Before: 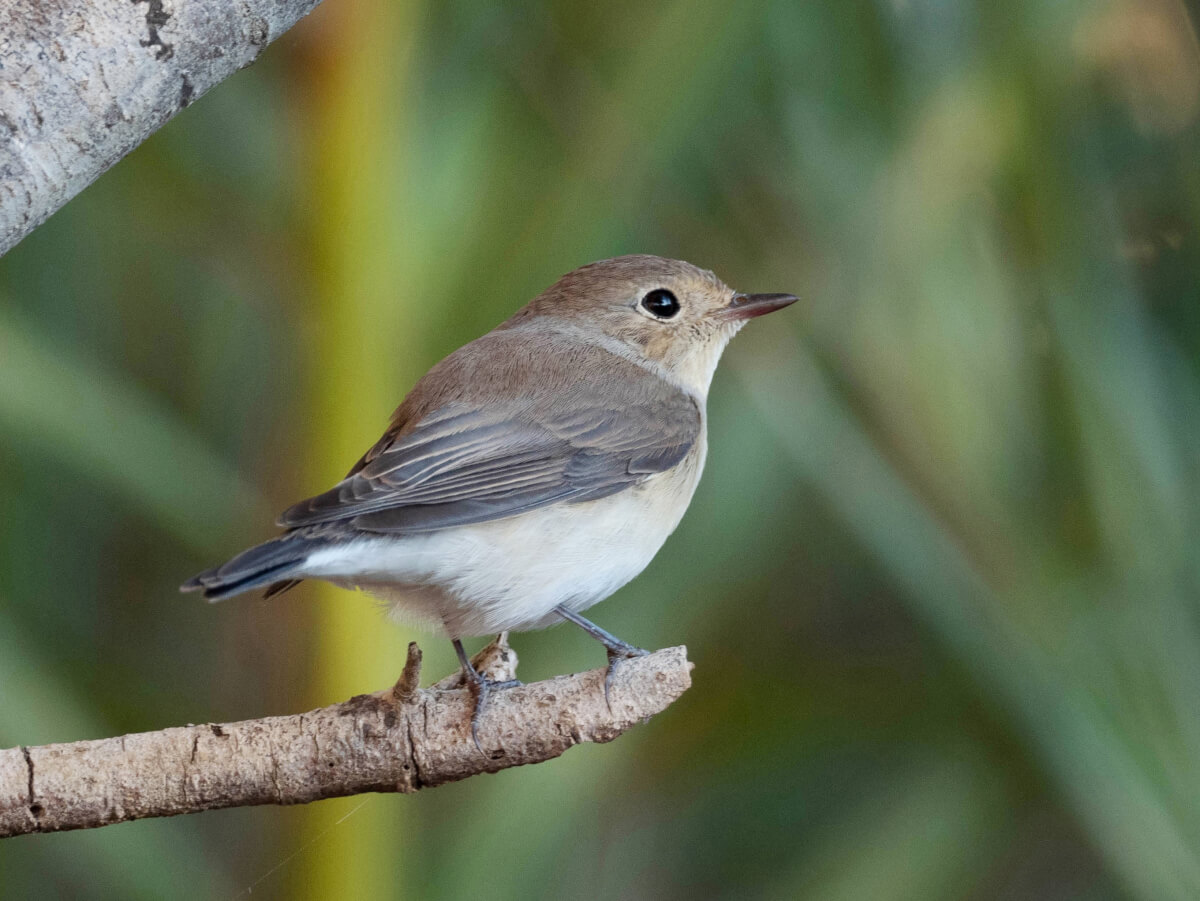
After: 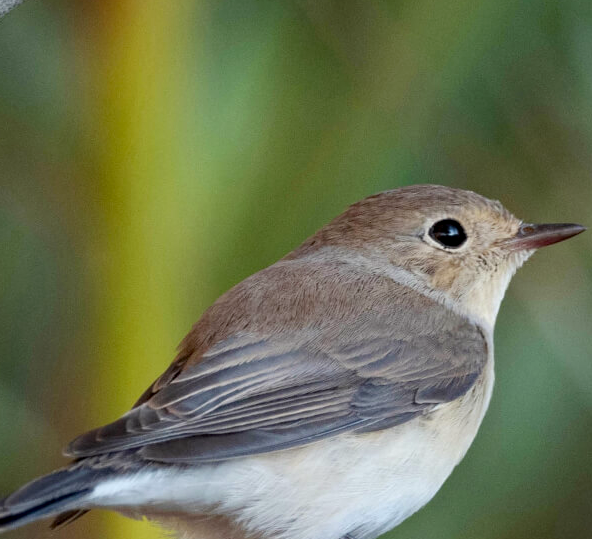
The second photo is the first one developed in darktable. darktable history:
crop: left 17.764%, top 7.843%, right 32.9%, bottom 32.325%
haze removal: adaptive false
